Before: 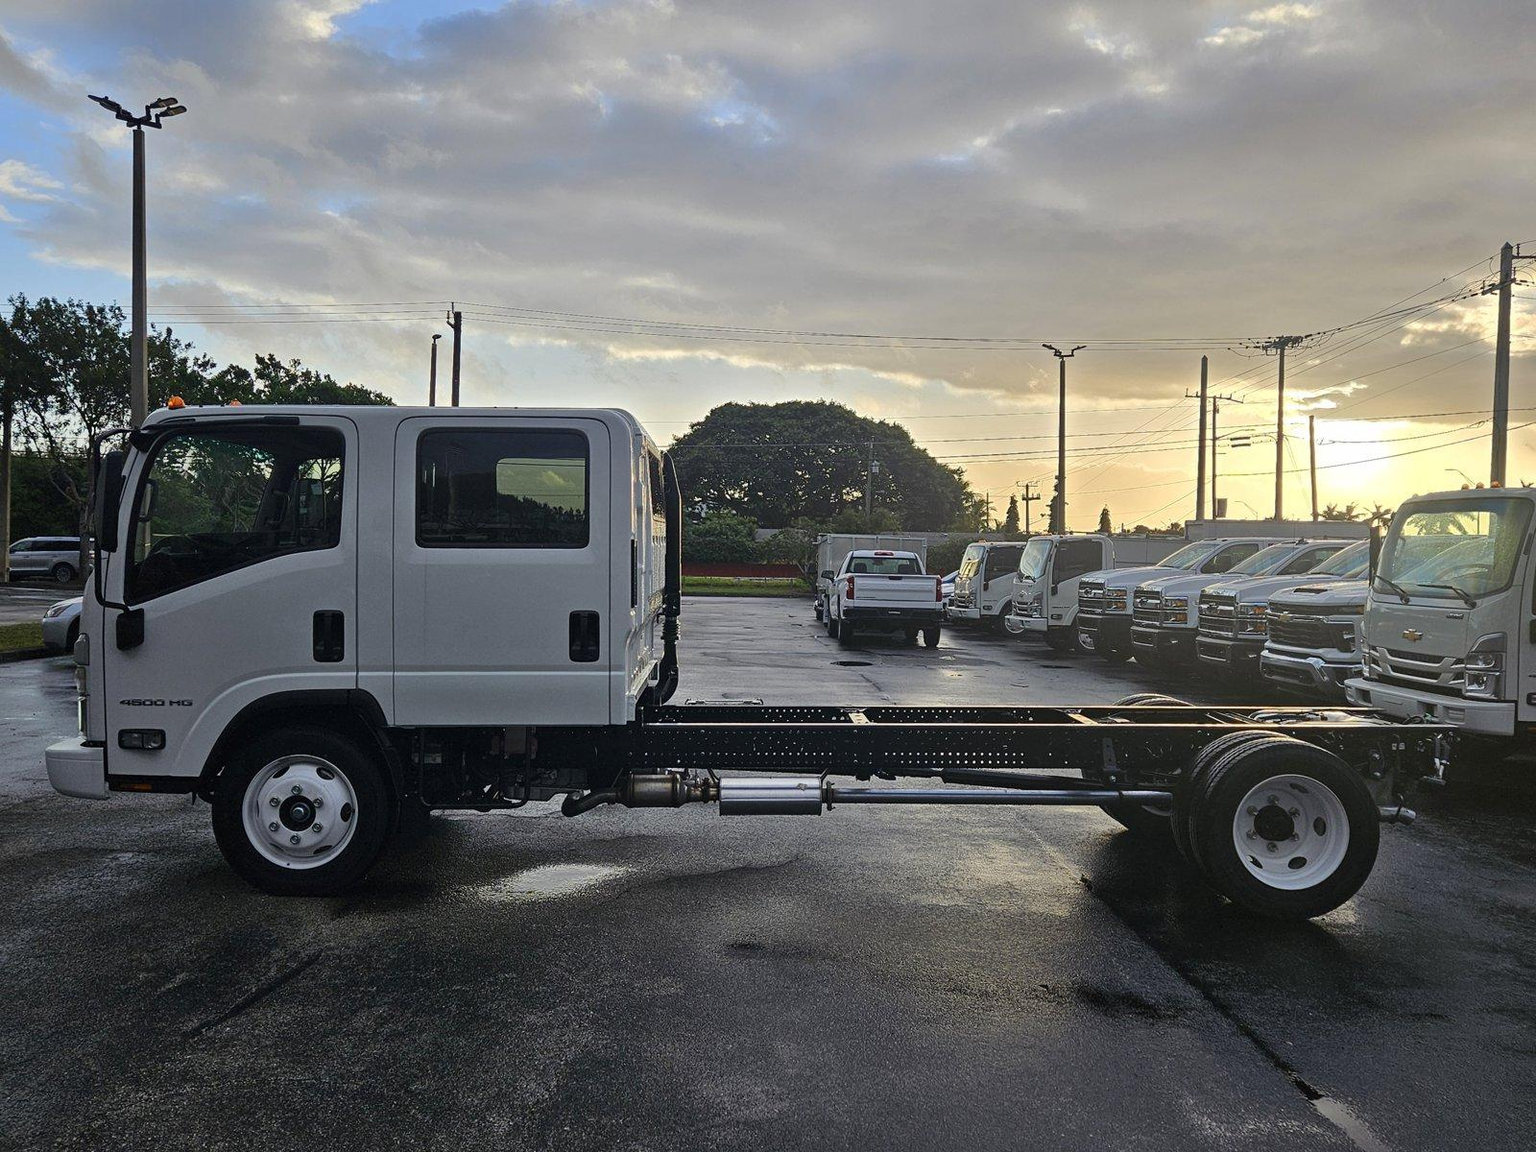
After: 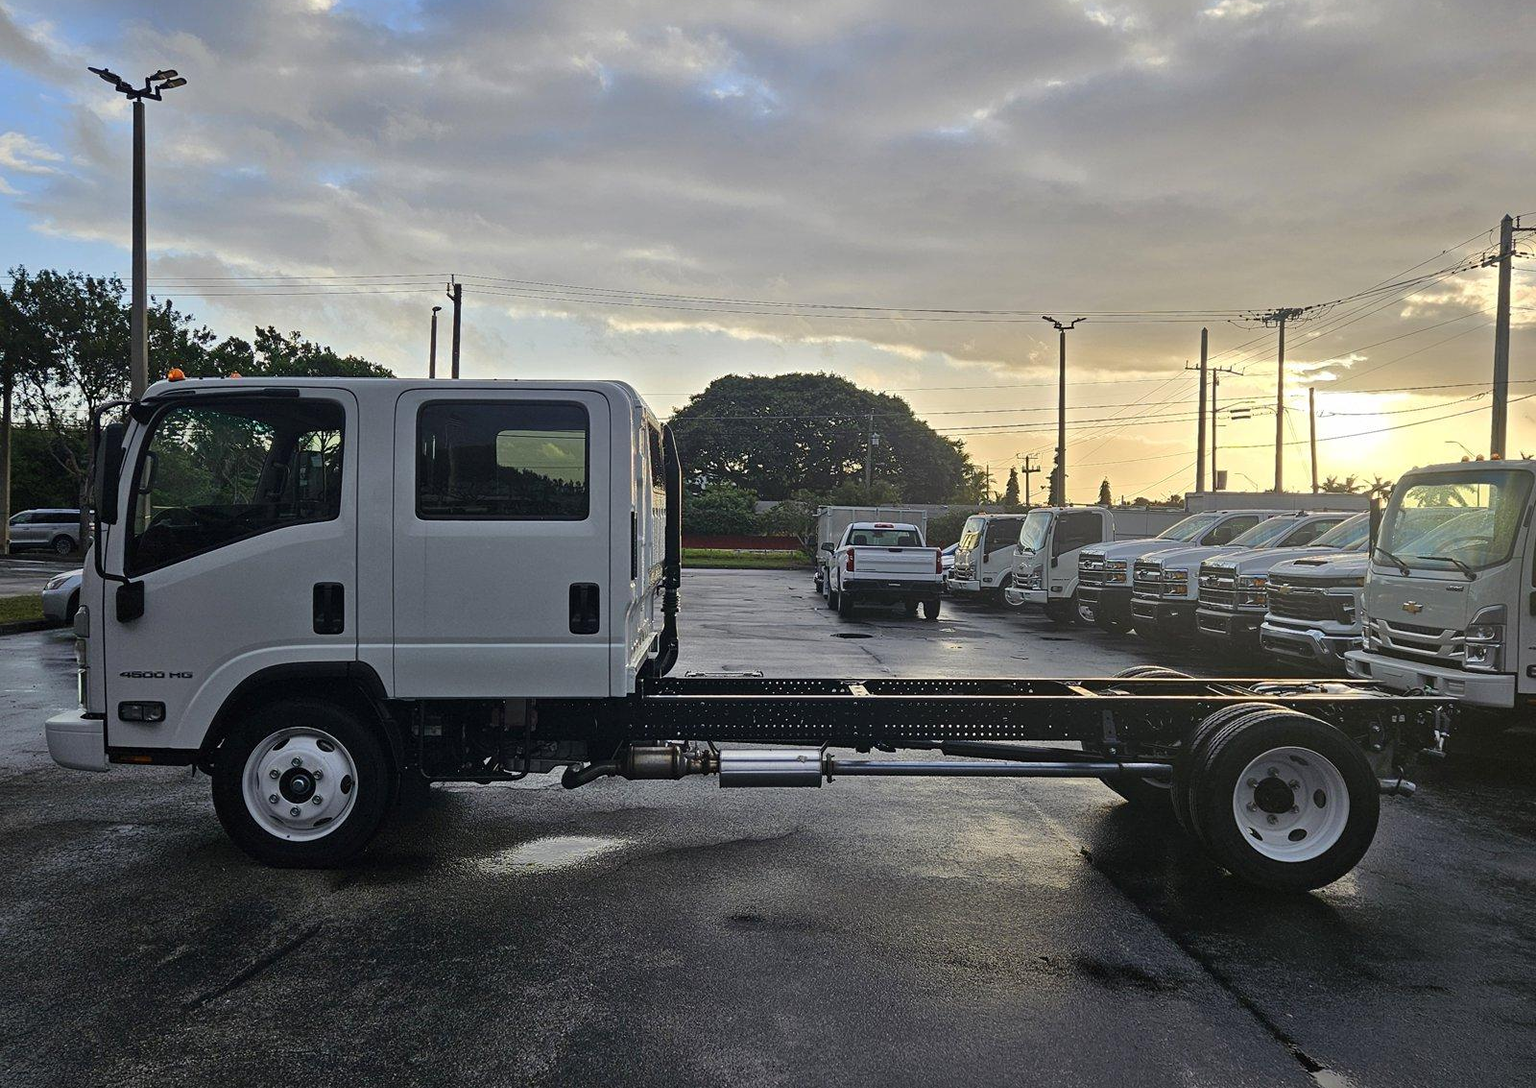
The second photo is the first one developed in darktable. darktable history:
crop and rotate: top 2.479%, bottom 3.018%
